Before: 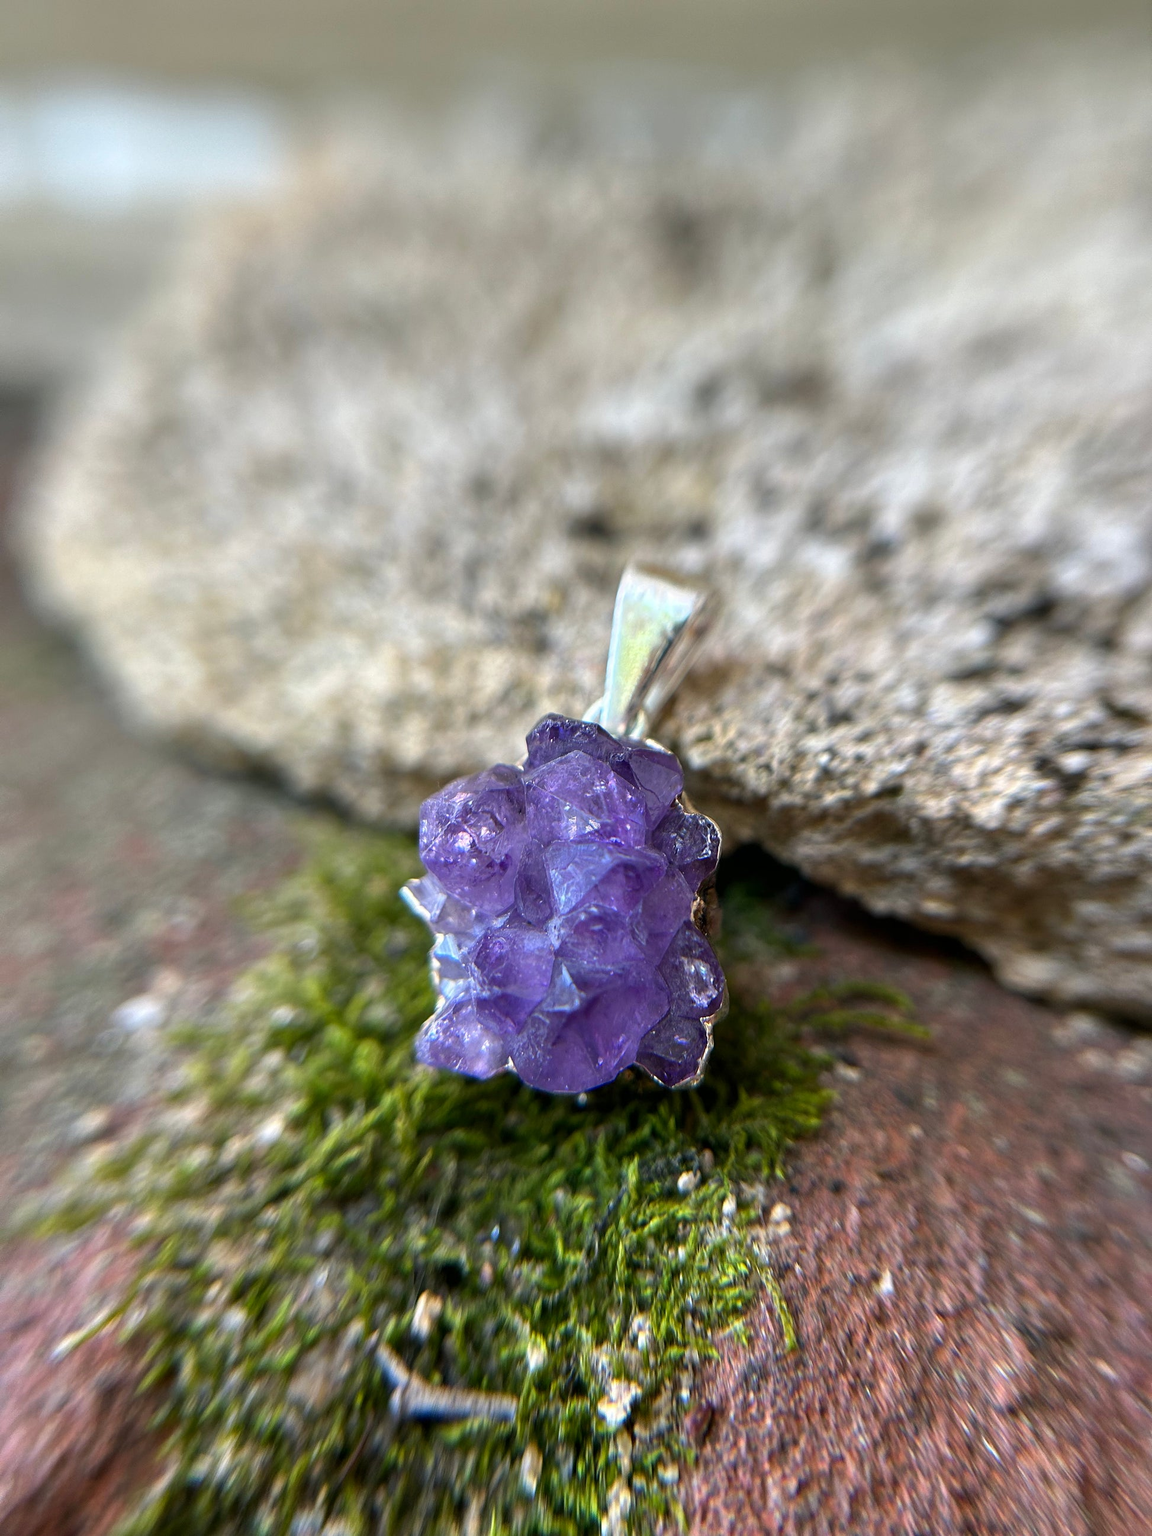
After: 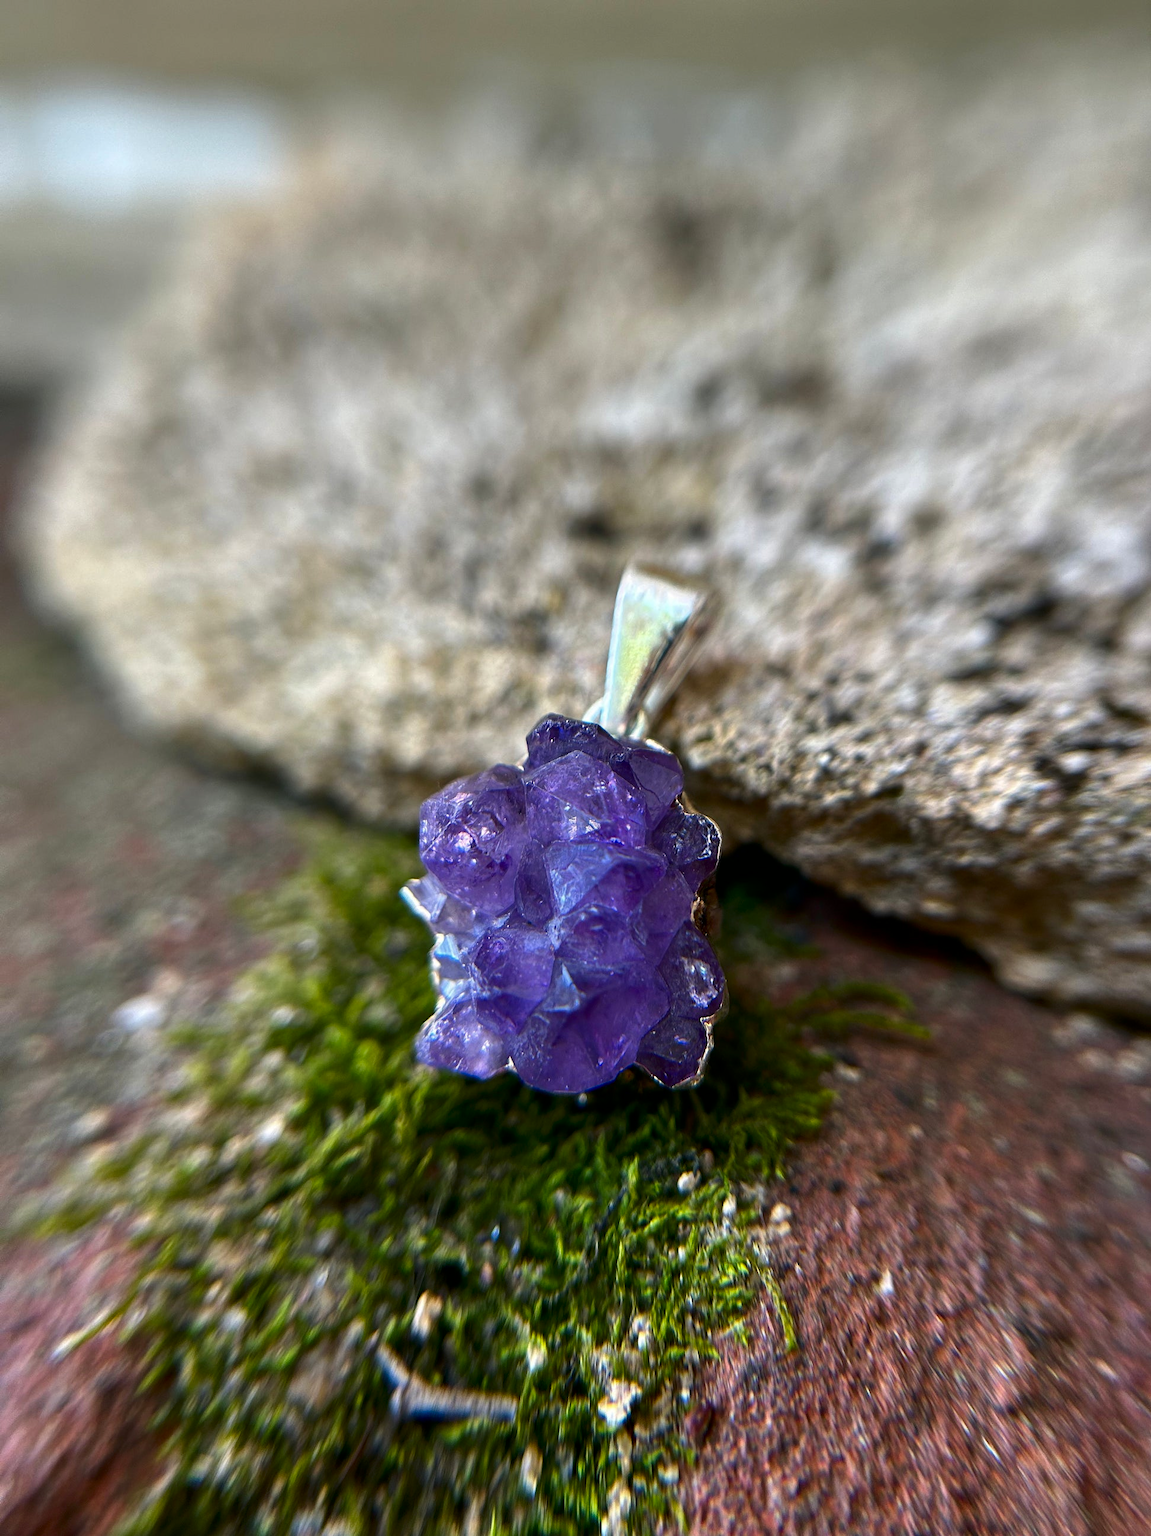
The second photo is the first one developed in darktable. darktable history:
contrast brightness saturation: contrast 0.065, brightness -0.151, saturation 0.108
